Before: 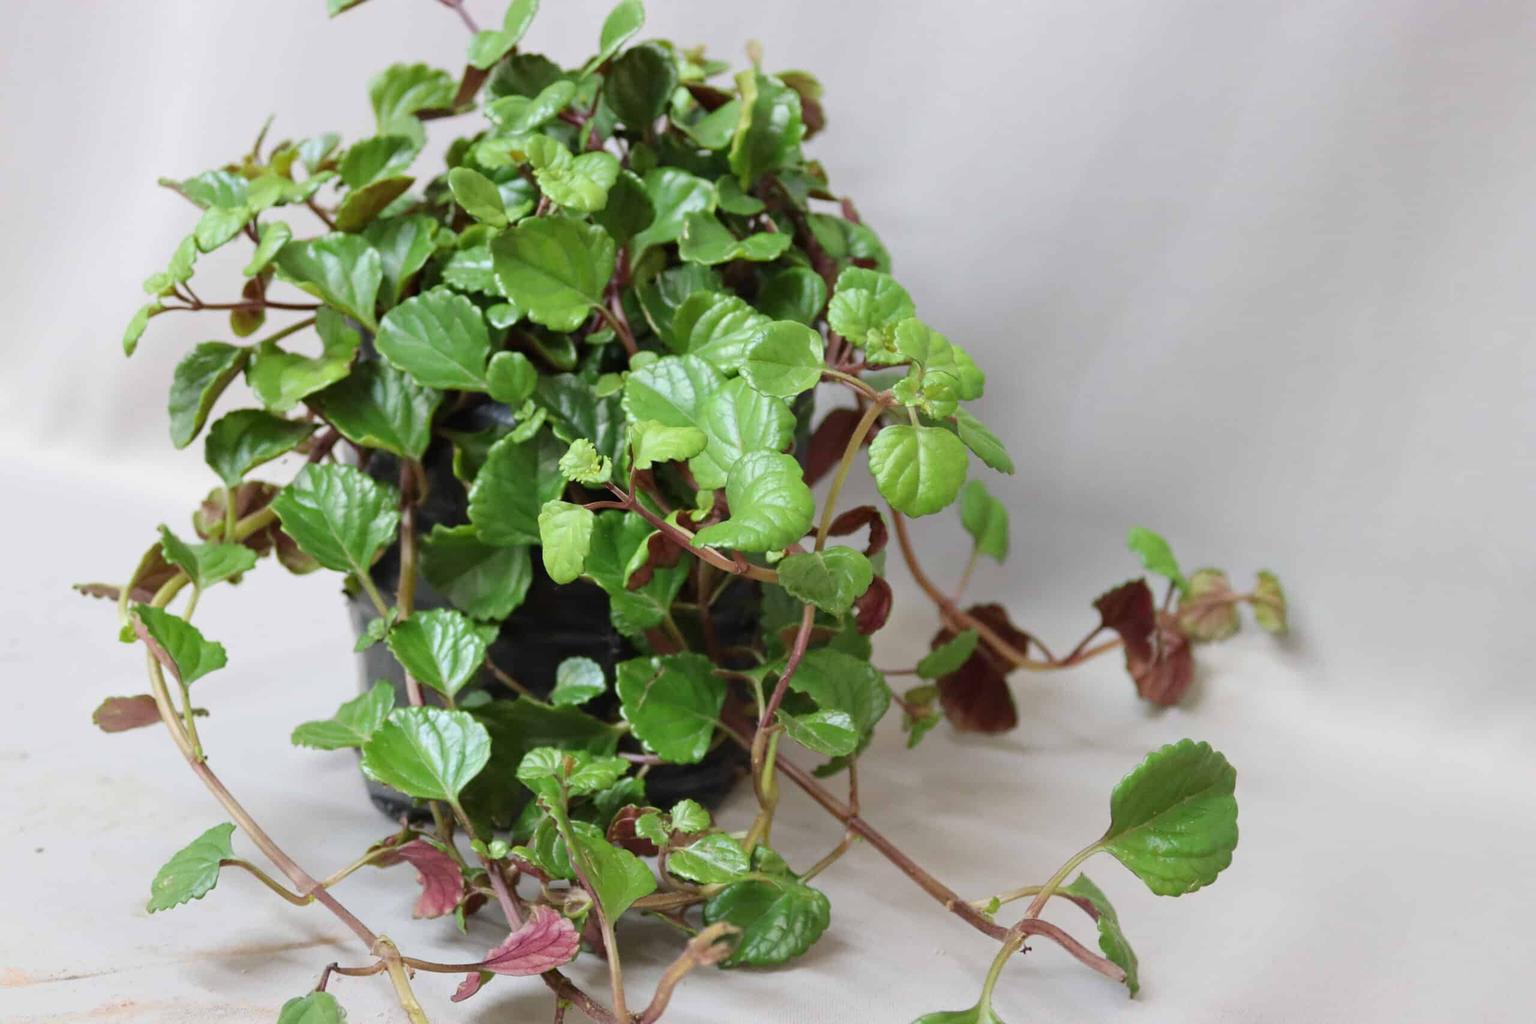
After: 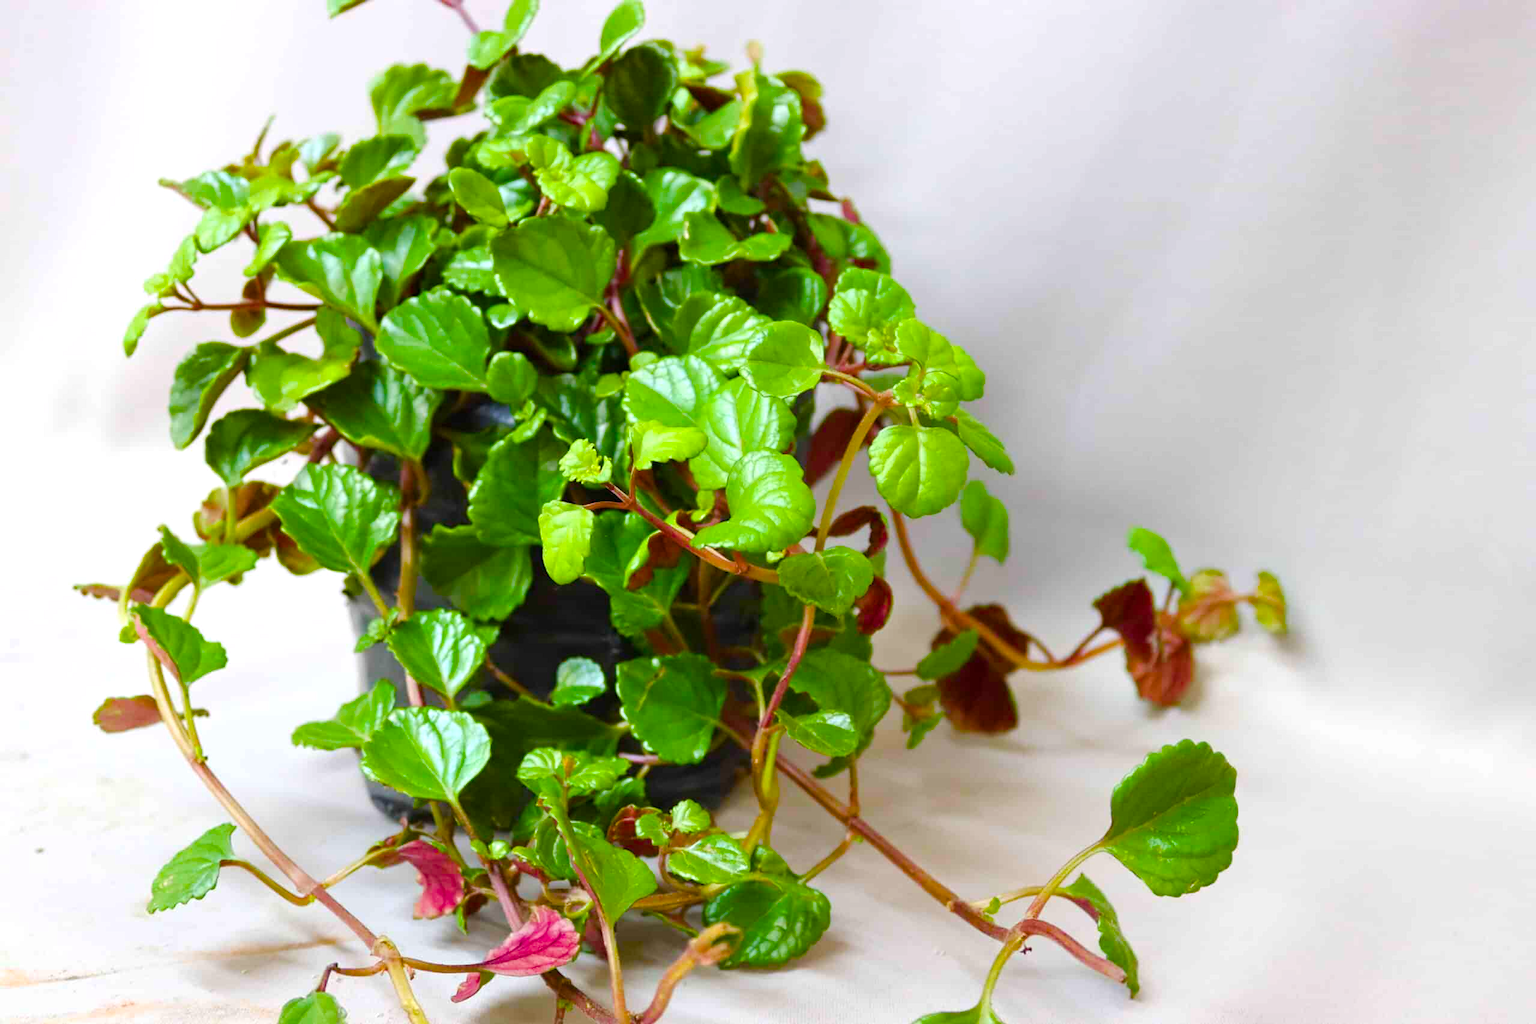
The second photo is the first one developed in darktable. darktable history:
color balance rgb: linear chroma grading › shadows 10%, linear chroma grading › highlights 10%, linear chroma grading › global chroma 15%, linear chroma grading › mid-tones 15%, perceptual saturation grading › global saturation 40%, perceptual saturation grading › highlights -25%, perceptual saturation grading › mid-tones 35%, perceptual saturation grading › shadows 35%, perceptual brilliance grading › global brilliance 11.29%, global vibrance 11.29%
white balance: emerald 1
